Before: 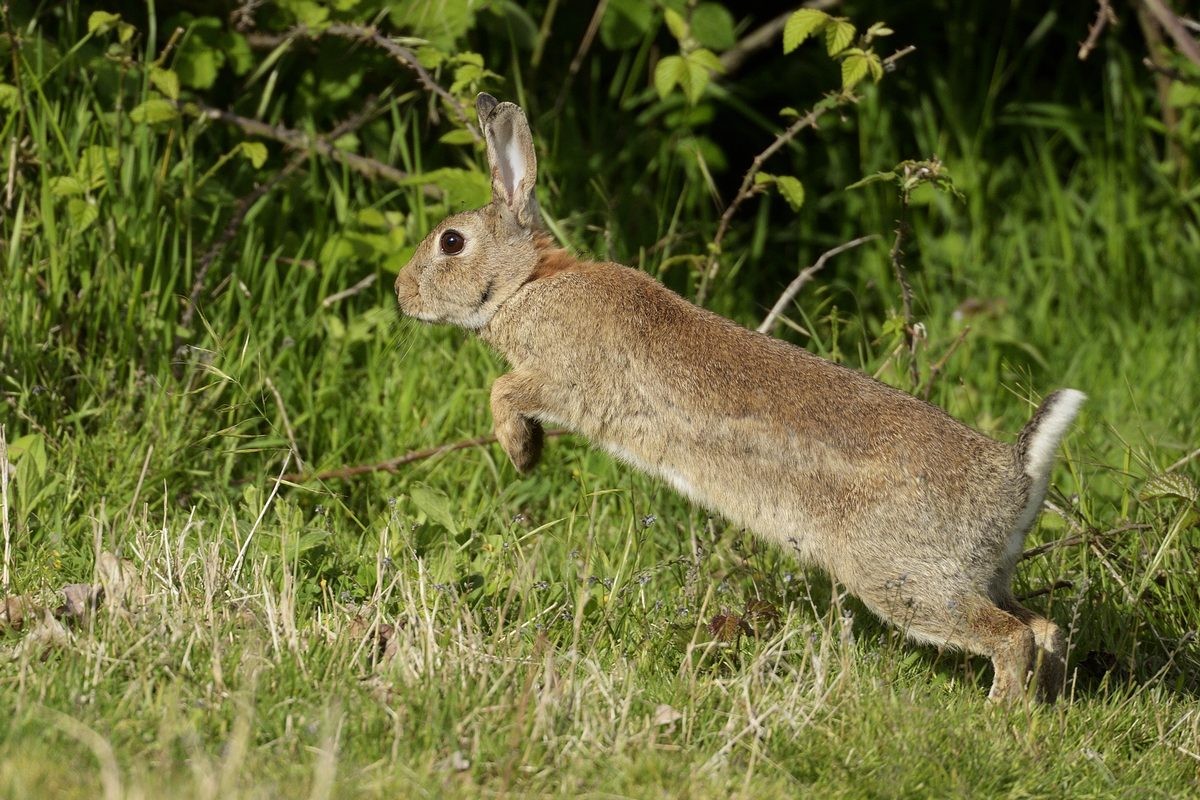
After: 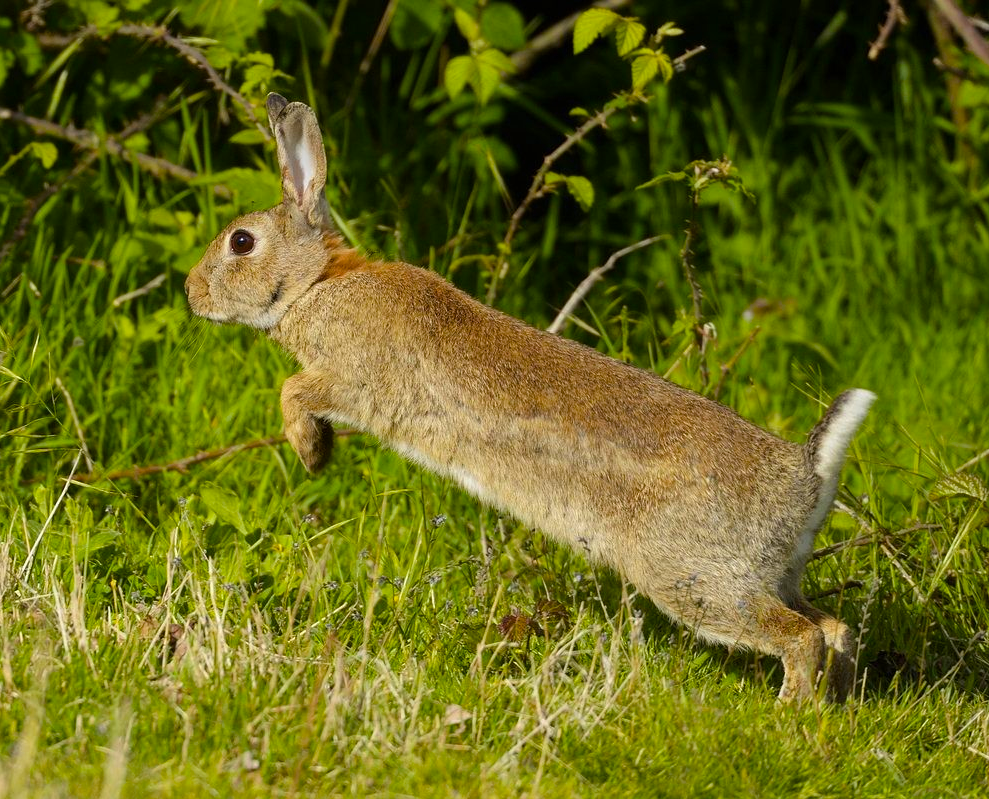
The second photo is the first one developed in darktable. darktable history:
color balance rgb: linear chroma grading › global chroma 15%, perceptual saturation grading › global saturation 30%
crop: left 17.582%, bottom 0.031%
